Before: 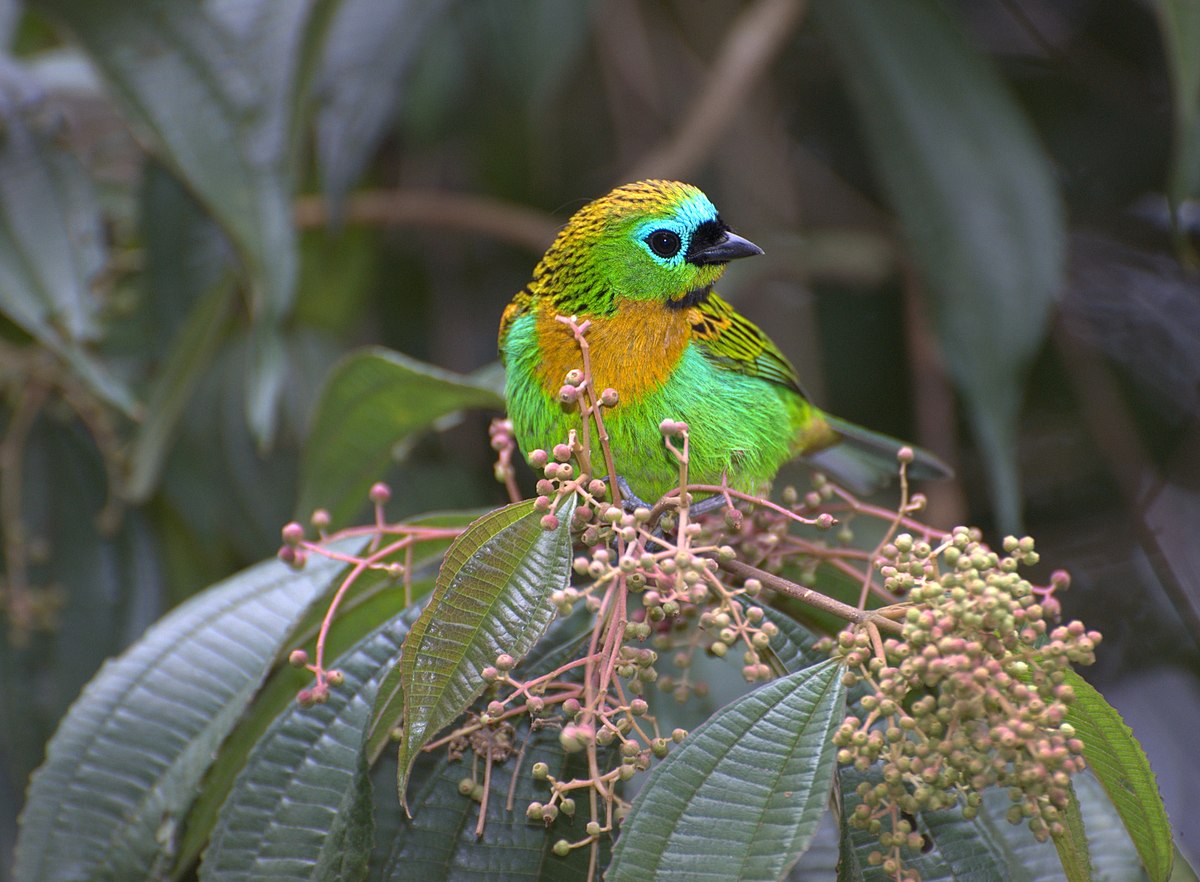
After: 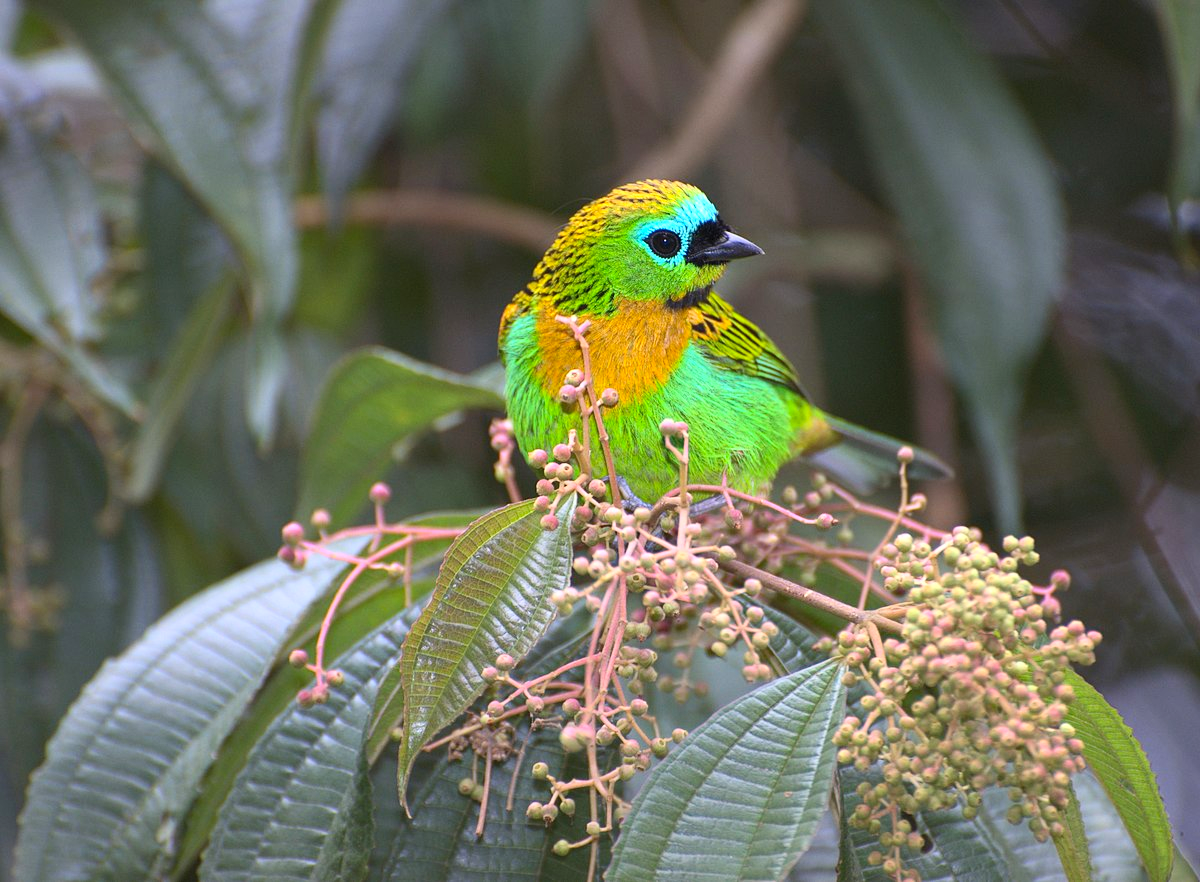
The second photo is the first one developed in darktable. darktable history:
contrast brightness saturation: contrast 0.2, brightness 0.168, saturation 0.23
